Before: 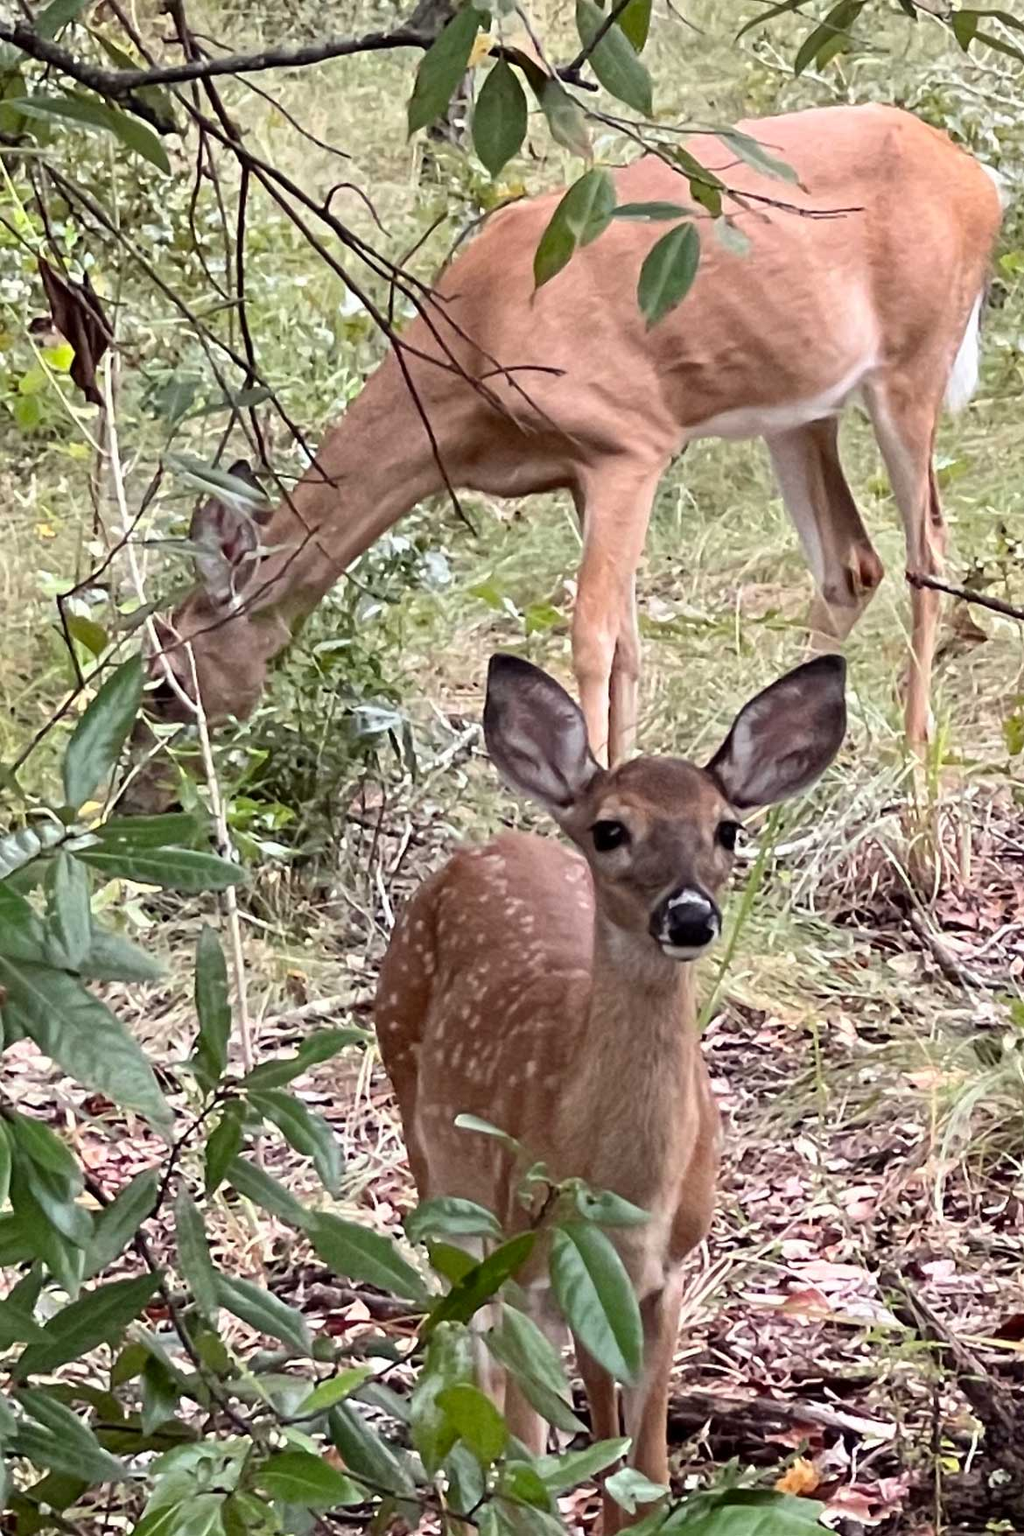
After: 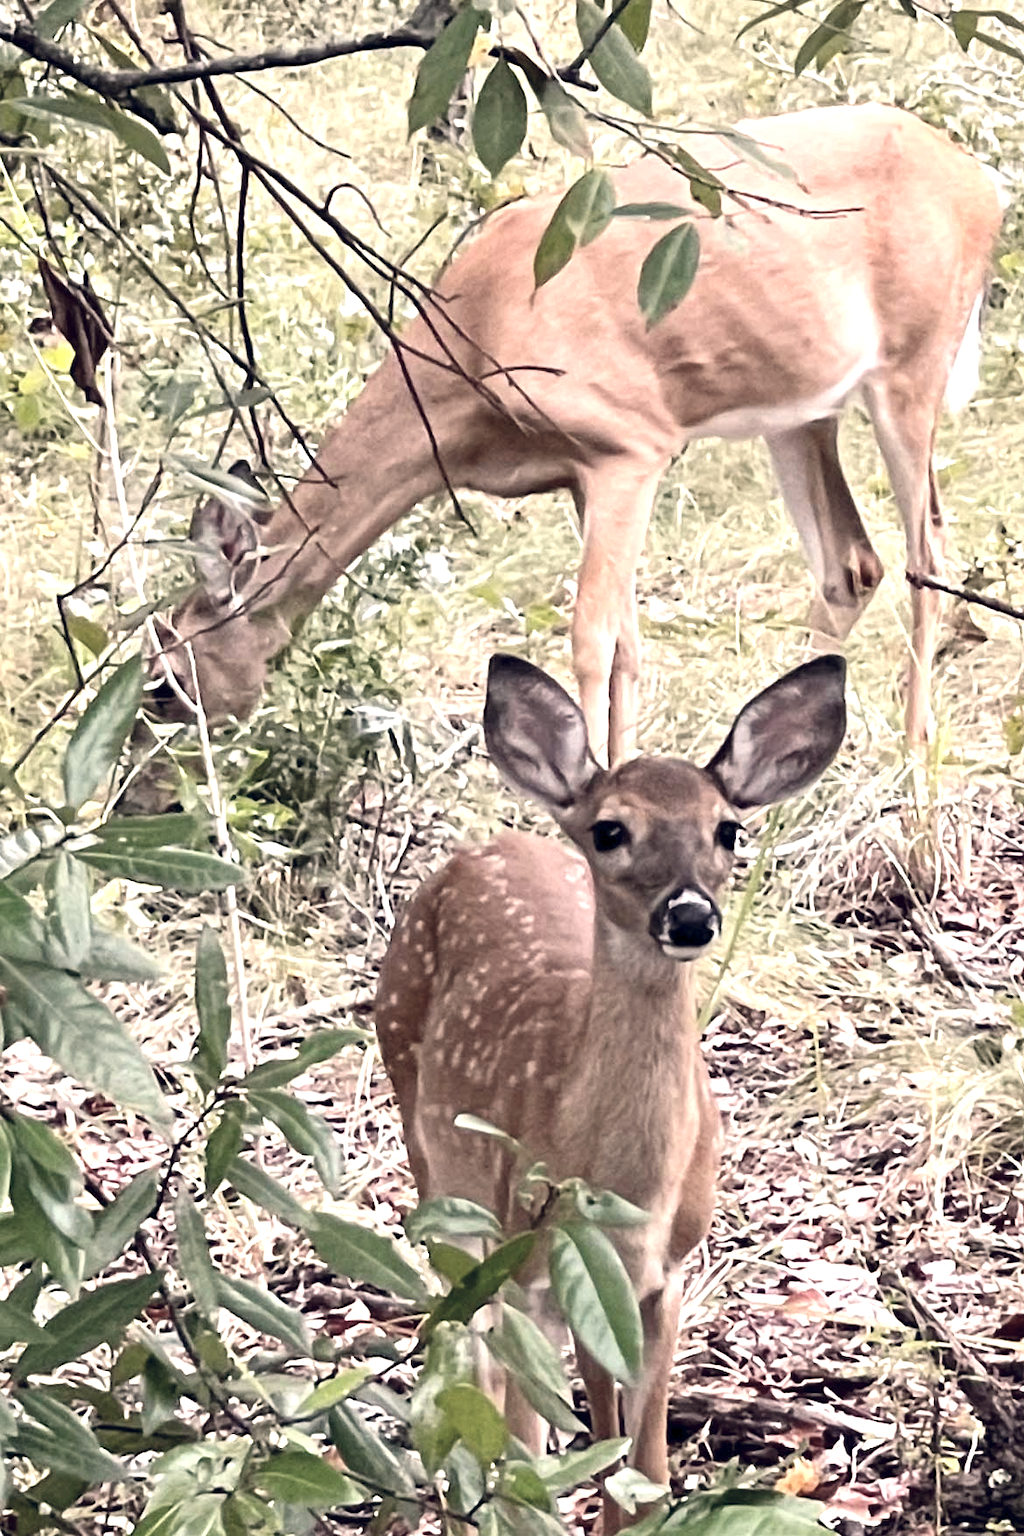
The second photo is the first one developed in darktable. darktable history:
contrast brightness saturation: contrast 0.1, saturation -0.36
exposure: exposure 0.781 EV, compensate highlight preservation false
color balance rgb: shadows lift › hue 87.51°, highlights gain › chroma 3.21%, highlights gain › hue 55.1°, global offset › chroma 0.15%, global offset › hue 253.66°, linear chroma grading › global chroma 0.5%
